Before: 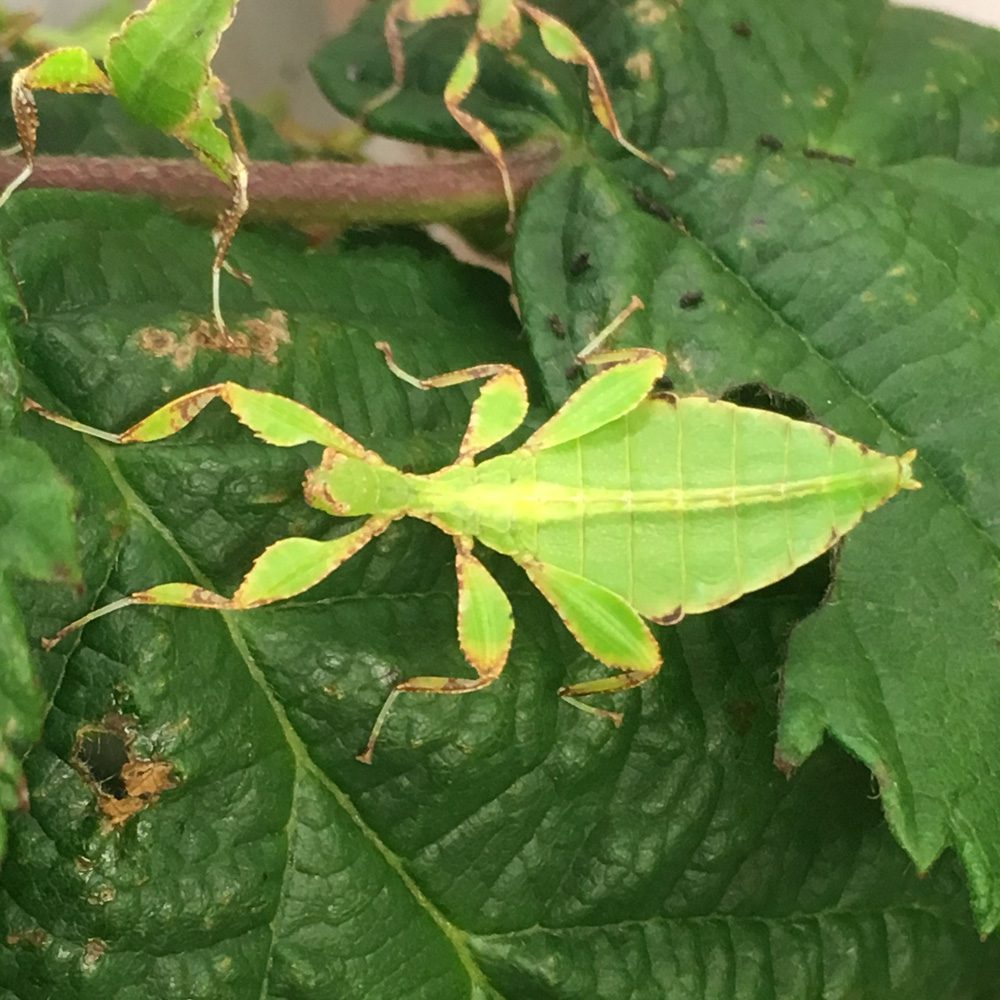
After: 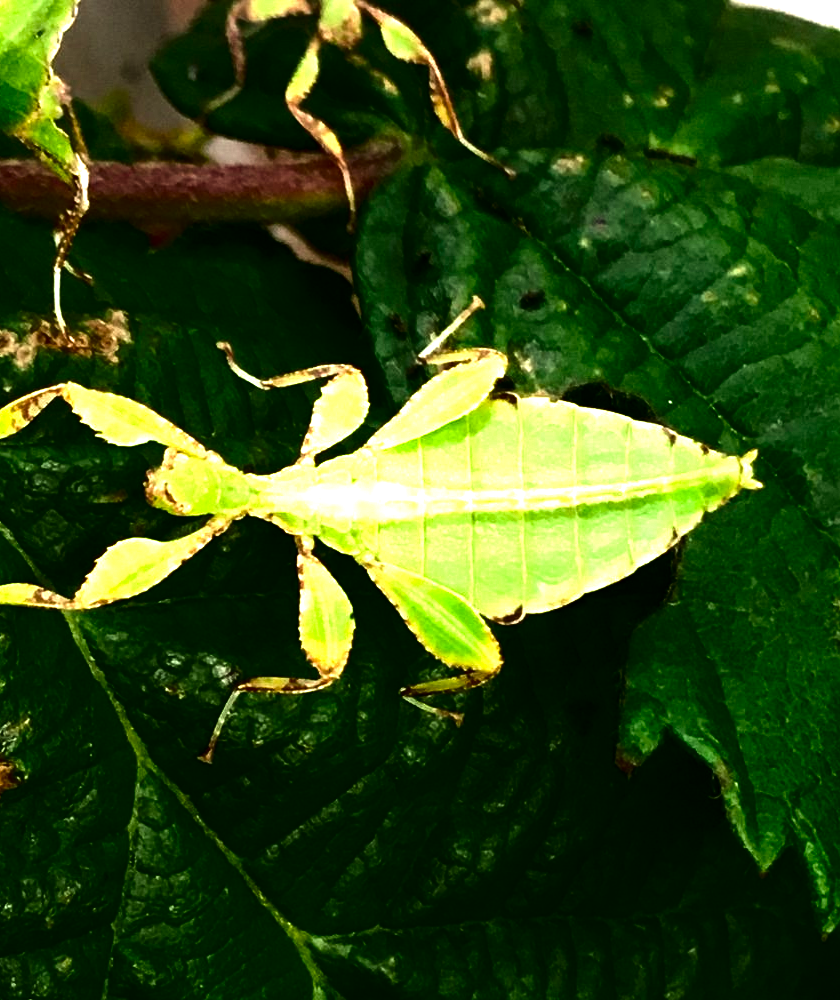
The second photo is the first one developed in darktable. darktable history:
haze removal: compatibility mode true, adaptive false
levels: white 99.94%, levels [0, 0.492, 0.984]
crop: left 15.98%
tone equalizer: -8 EV -1.1 EV, -7 EV -1.04 EV, -6 EV -0.854 EV, -5 EV -0.588 EV, -3 EV 0.57 EV, -2 EV 0.884 EV, -1 EV 1 EV, +0 EV 1.07 EV, edges refinement/feathering 500, mask exposure compensation -1.57 EV, preserve details no
color zones: curves: ch0 [(0, 0.5) (0.143, 0.5) (0.286, 0.5) (0.429, 0.495) (0.571, 0.437) (0.714, 0.44) (0.857, 0.496) (1, 0.5)]
contrast brightness saturation: contrast 0.093, brightness -0.595, saturation 0.17
